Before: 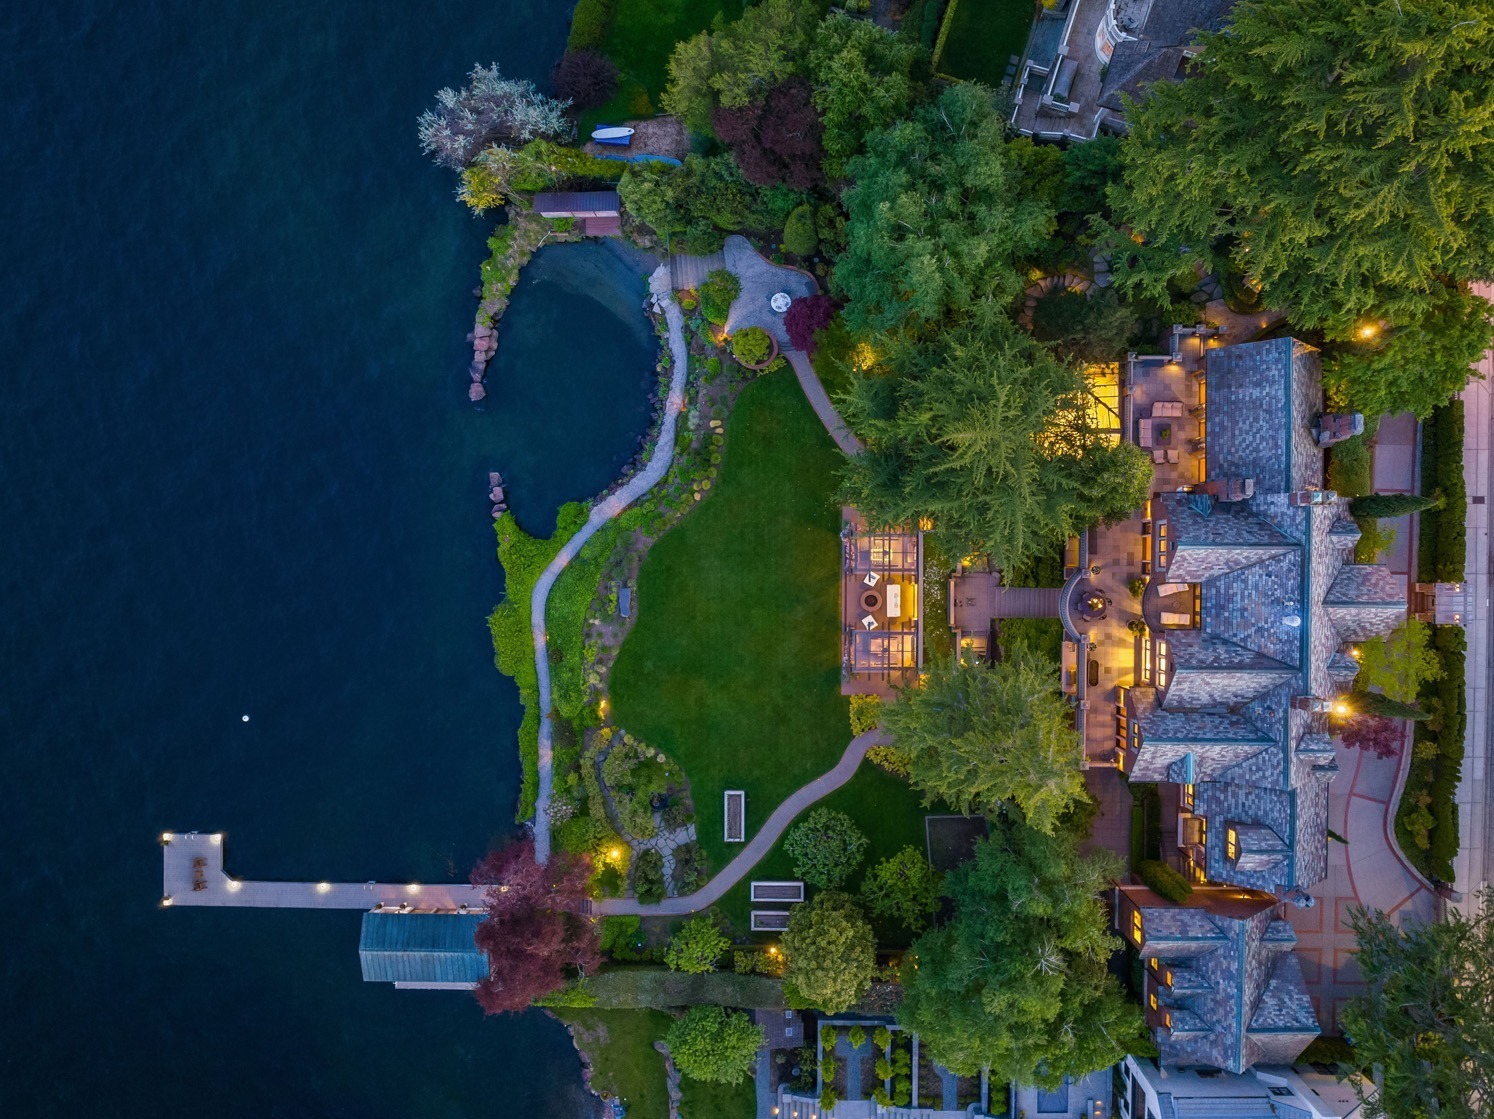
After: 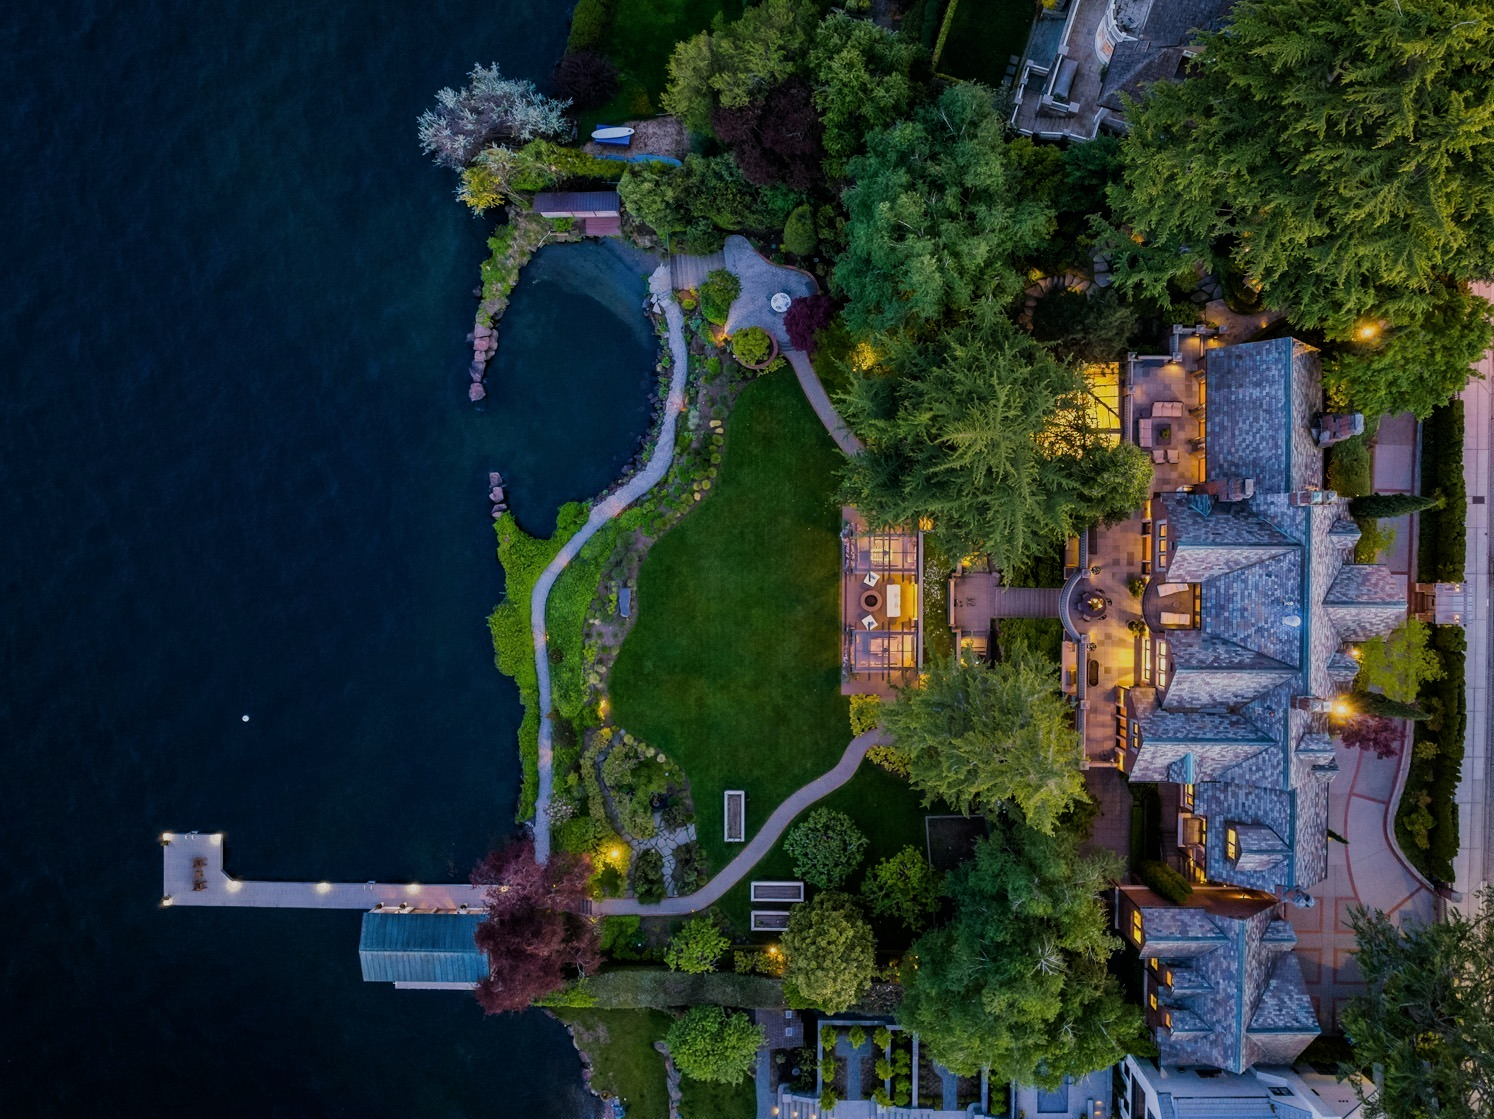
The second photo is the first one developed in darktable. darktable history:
filmic rgb: black relative exposure -7.65 EV, white relative exposure 4.56 EV, hardness 3.61, contrast 1.113
